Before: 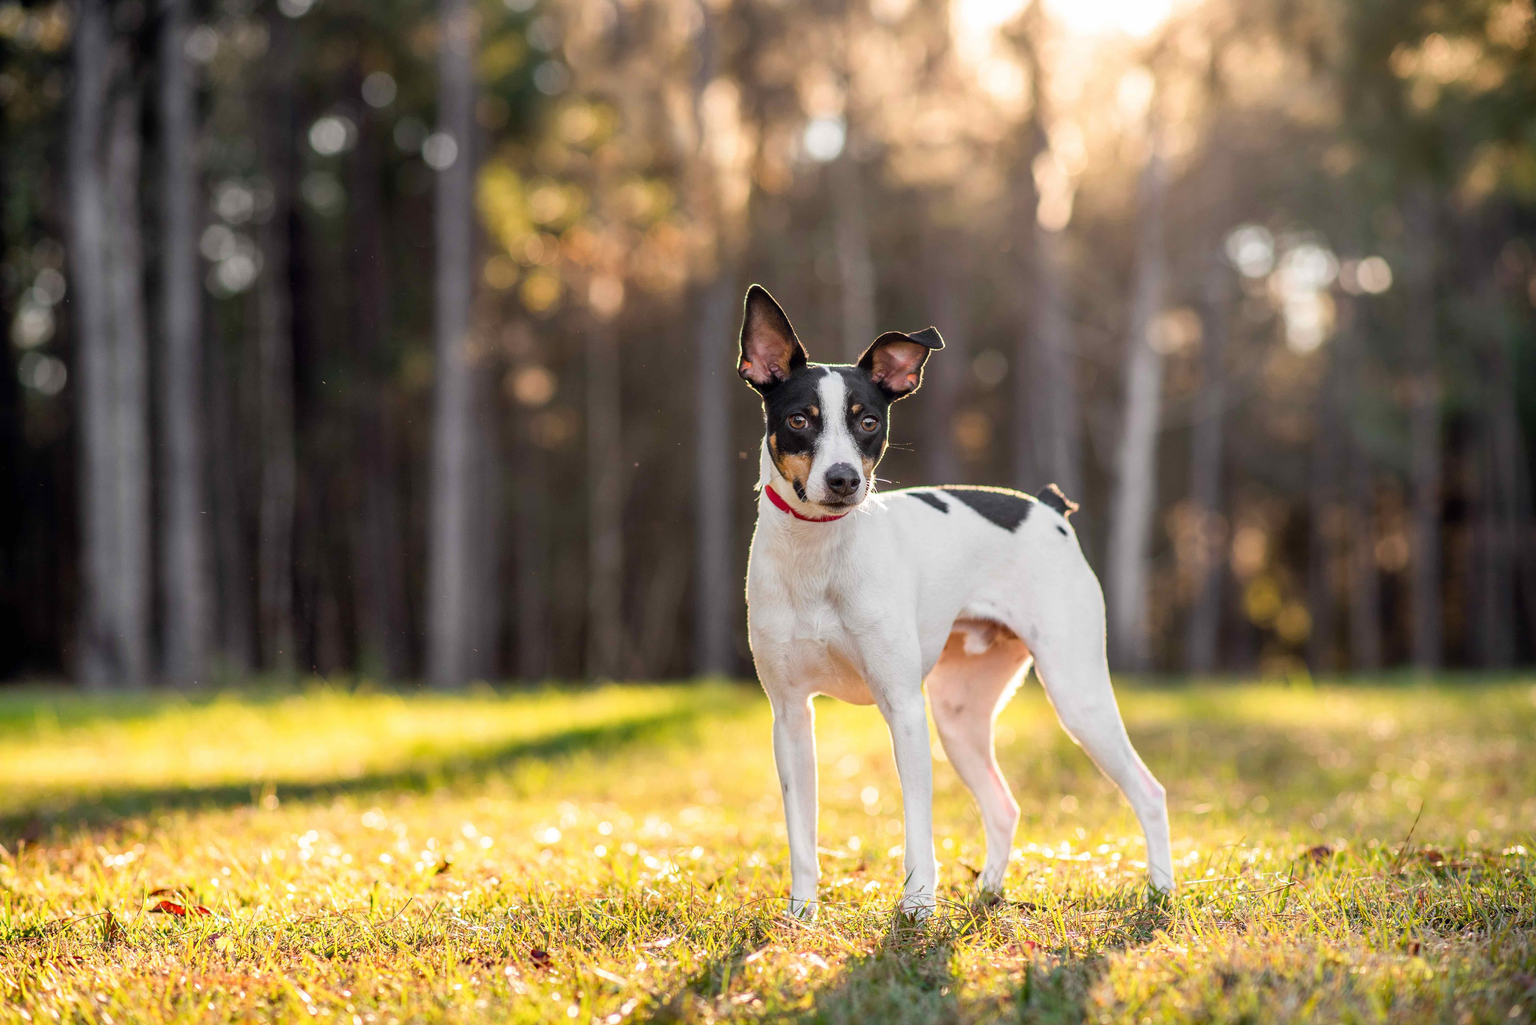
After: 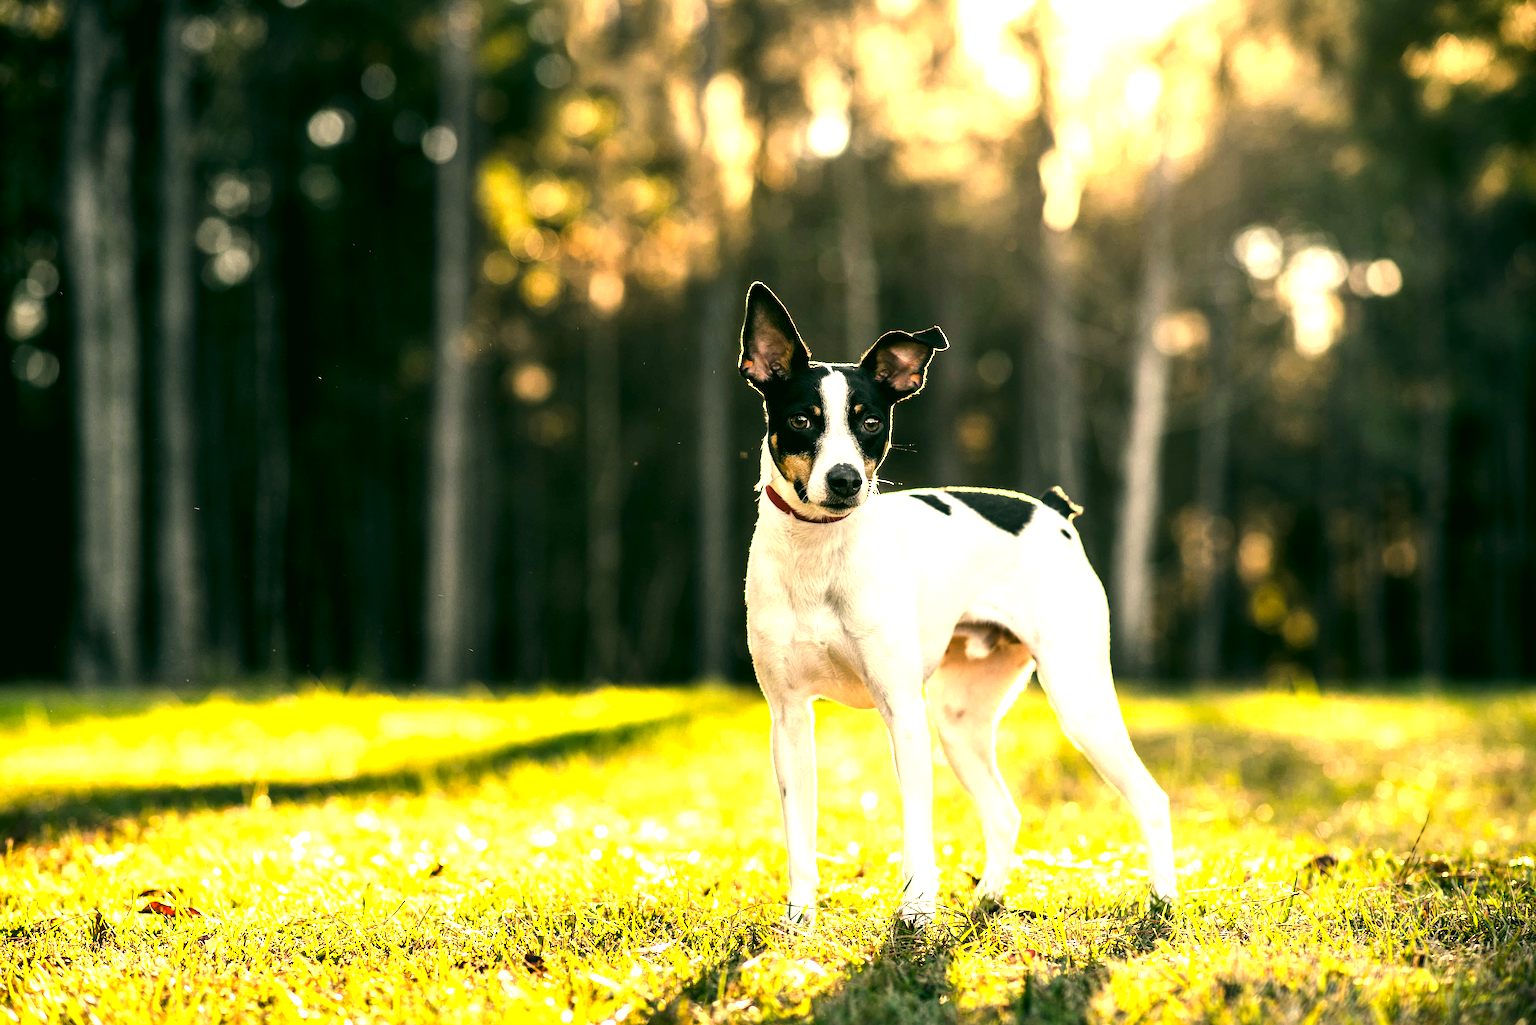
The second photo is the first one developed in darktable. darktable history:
contrast brightness saturation: contrast 0.143
levels: black 0.039%, levels [0.044, 0.475, 0.791]
color correction: highlights a* 4.81, highlights b* 23.96, shadows a* -15.98, shadows b* 3.91
crop and rotate: angle -0.468°
